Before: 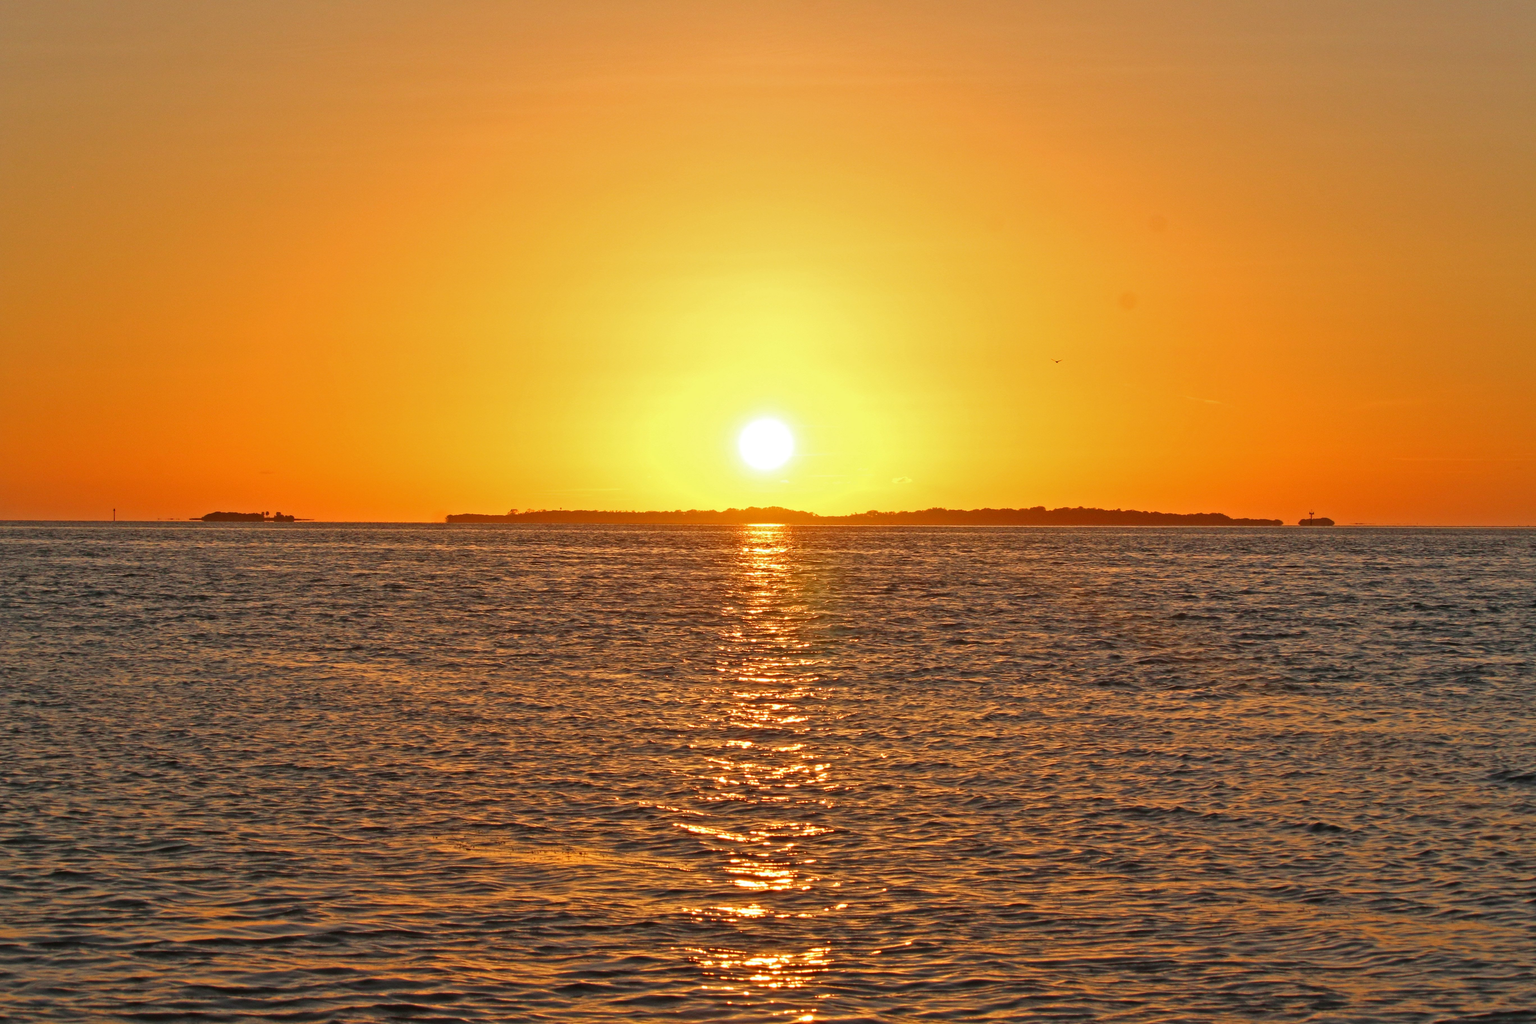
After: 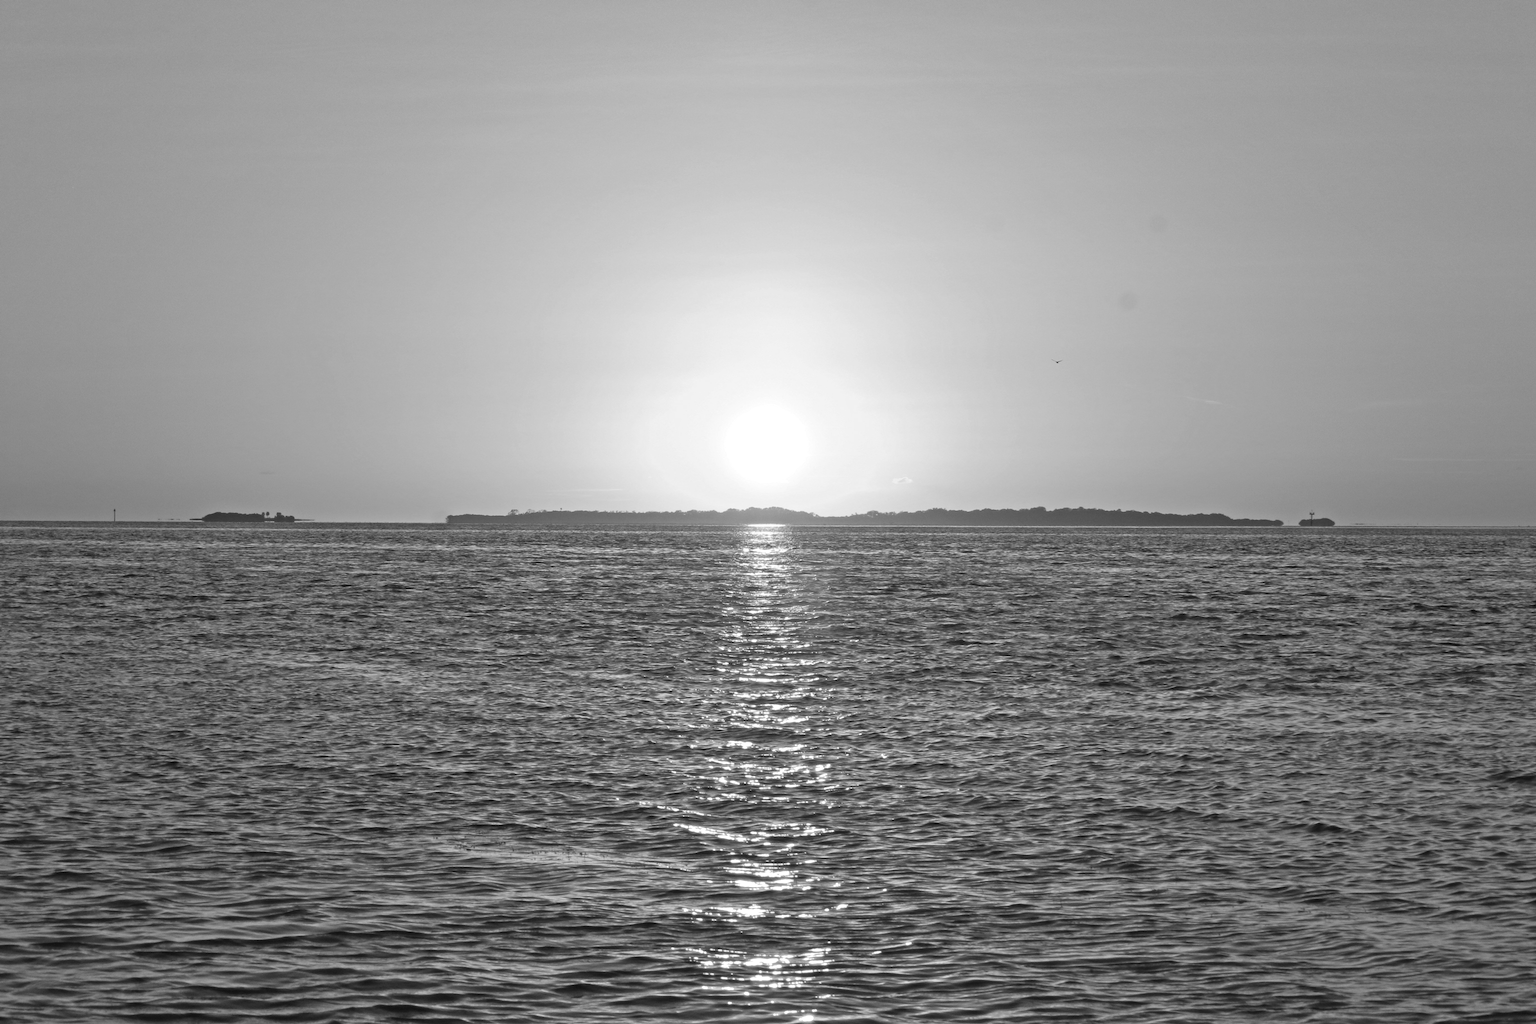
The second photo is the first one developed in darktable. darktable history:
exposure: black level correction 0, exposure 0.3 EV, compensate highlight preservation false
monochrome: a 16.06, b 15.48, size 1
